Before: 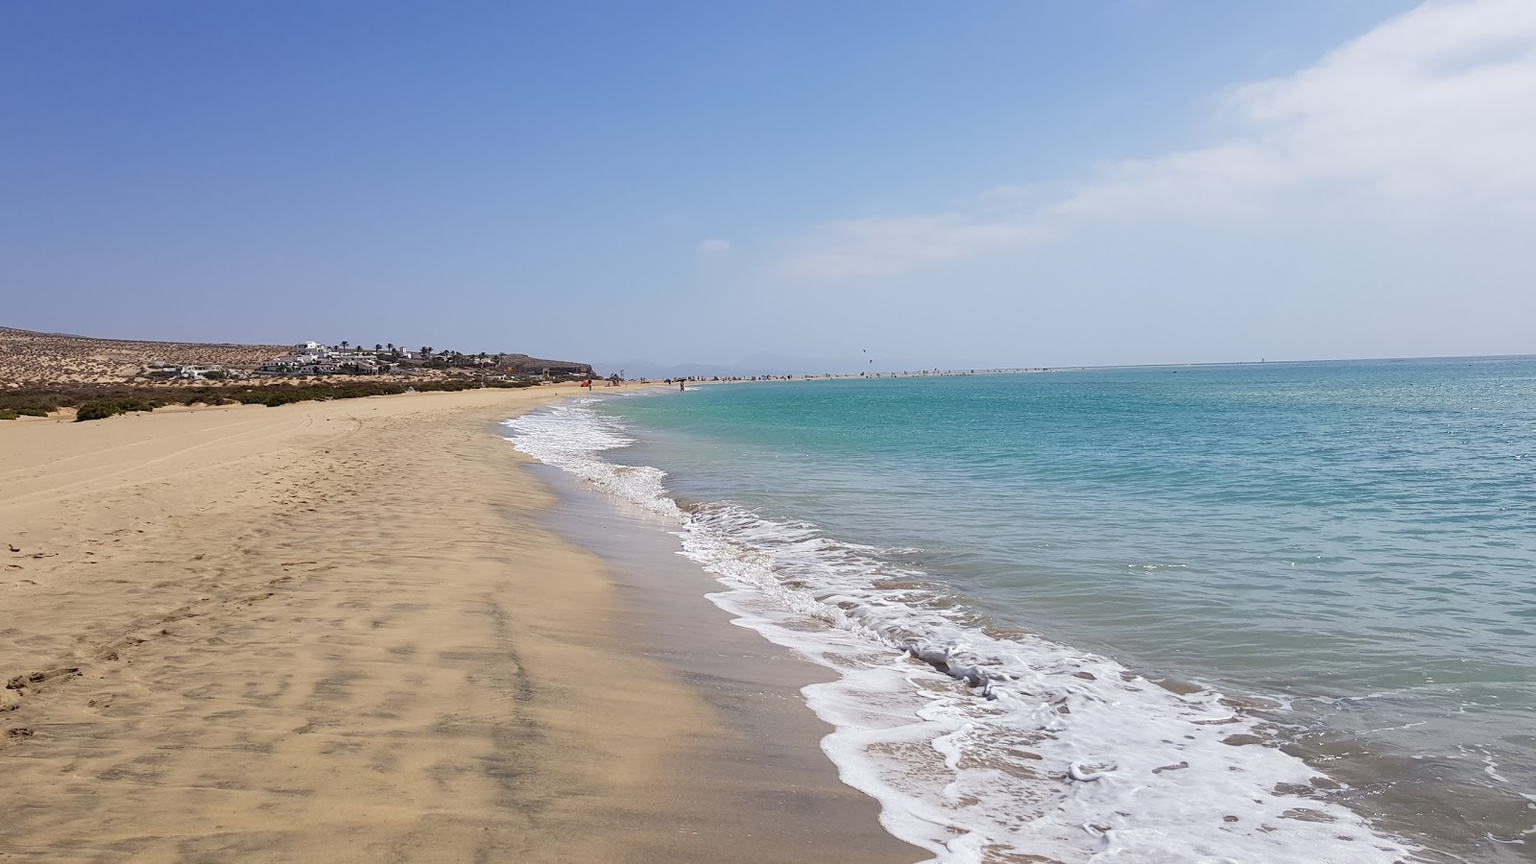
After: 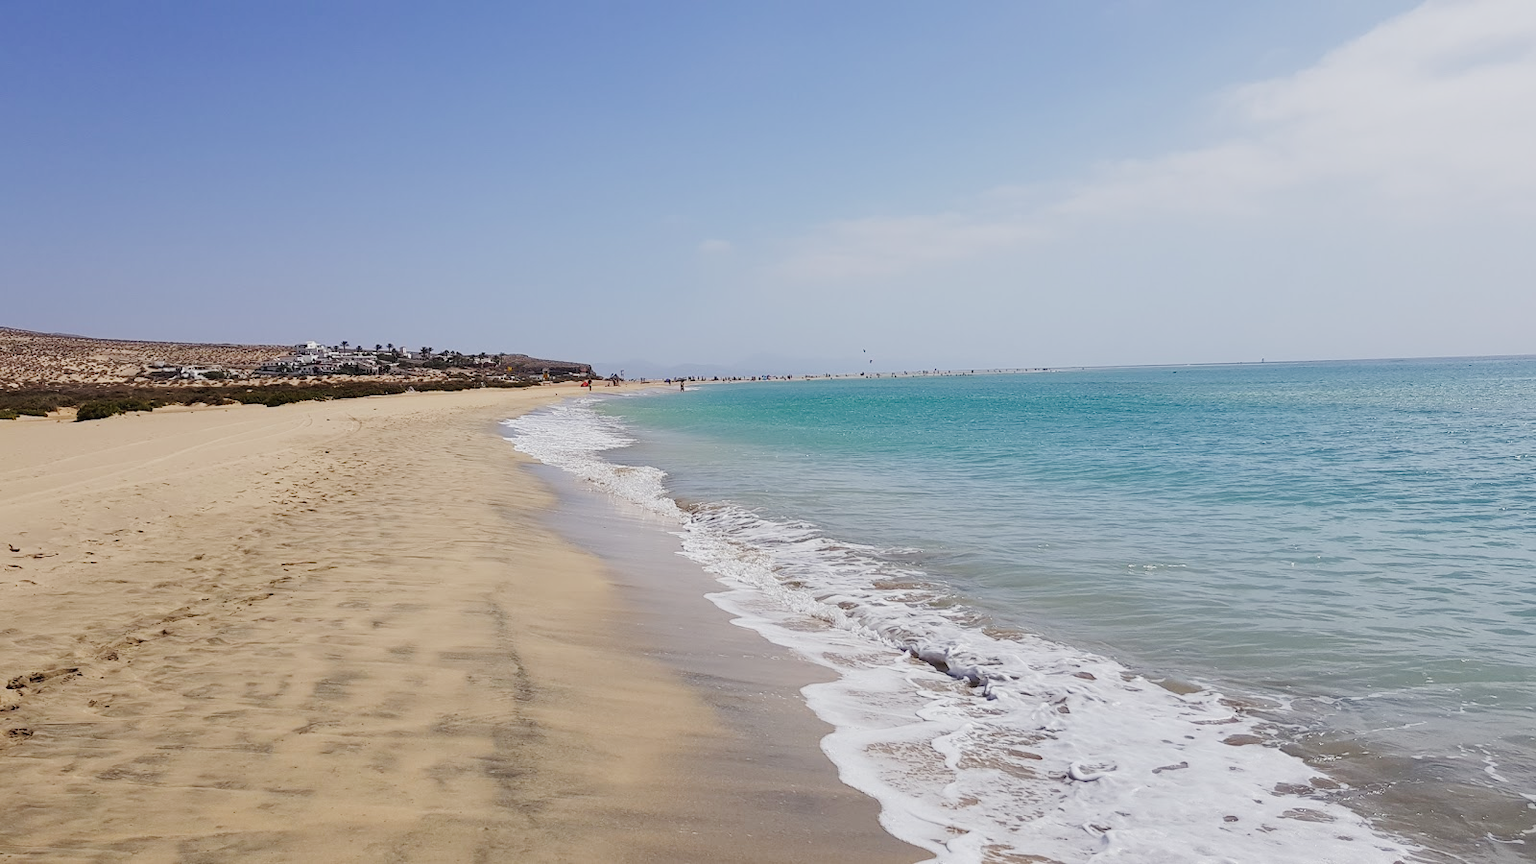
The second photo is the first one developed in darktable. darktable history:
tone curve: curves: ch0 [(0, 0.018) (0.036, 0.038) (0.15, 0.131) (0.27, 0.247) (0.528, 0.554) (0.761, 0.761) (1, 0.919)]; ch1 [(0, 0) (0.179, 0.173) (0.322, 0.32) (0.429, 0.431) (0.502, 0.5) (0.519, 0.522) (0.562, 0.588) (0.625, 0.67) (0.711, 0.745) (1, 1)]; ch2 [(0, 0) (0.29, 0.295) (0.404, 0.436) (0.497, 0.499) (0.521, 0.523) (0.561, 0.605) (0.657, 0.655) (0.712, 0.764) (1, 1)], preserve colors none
